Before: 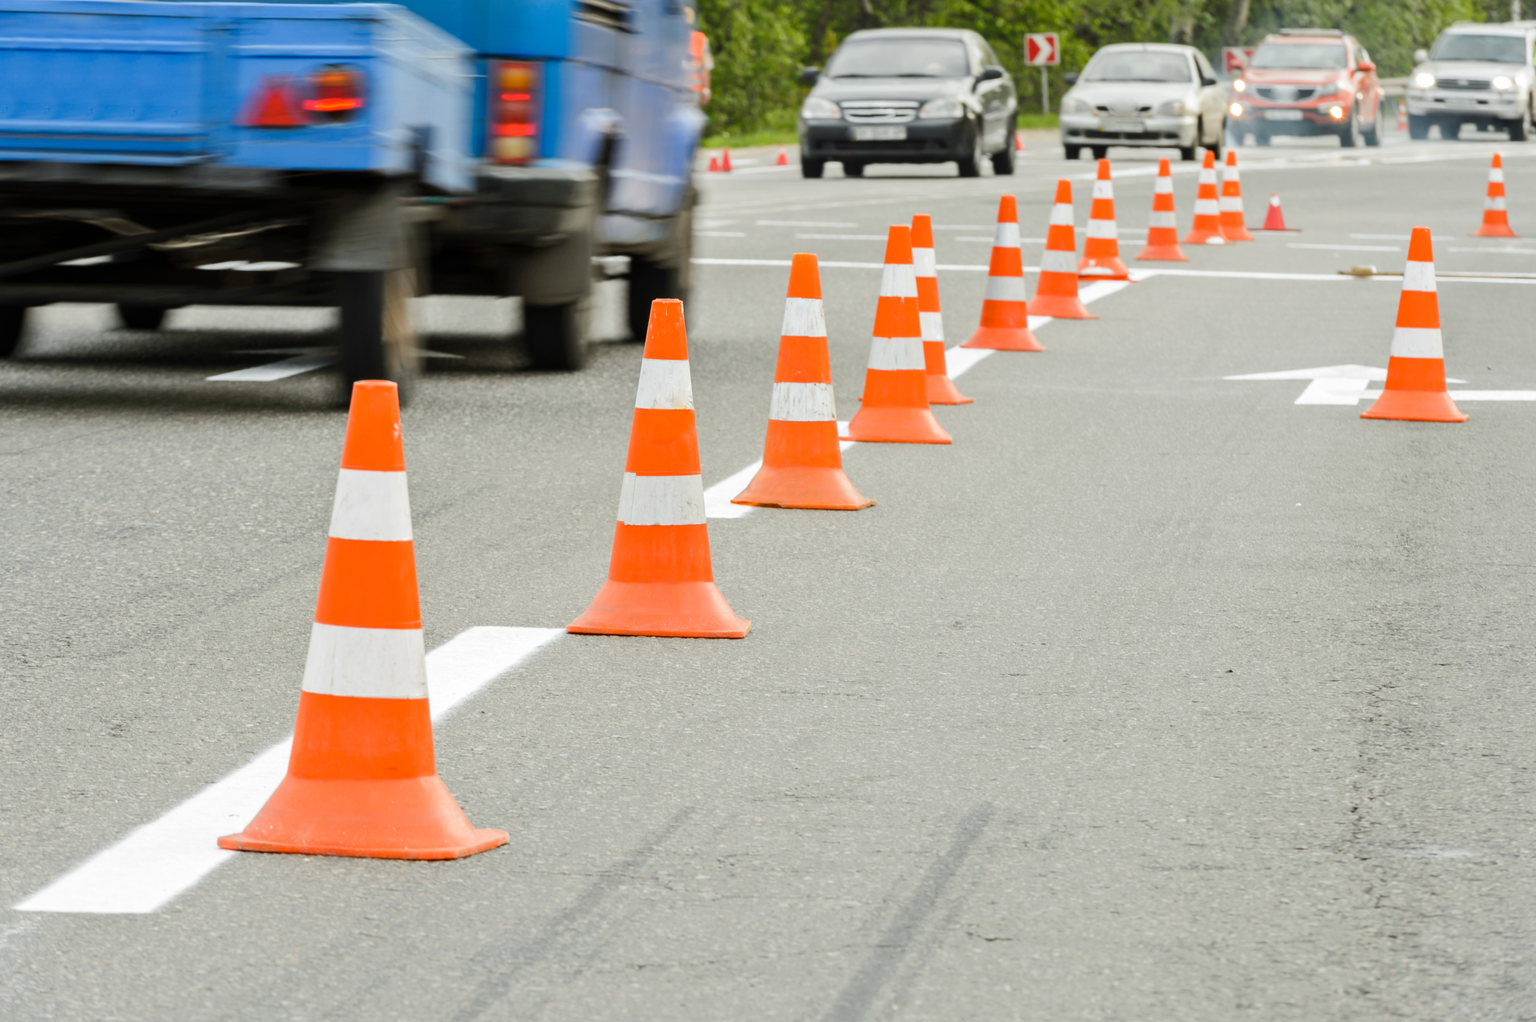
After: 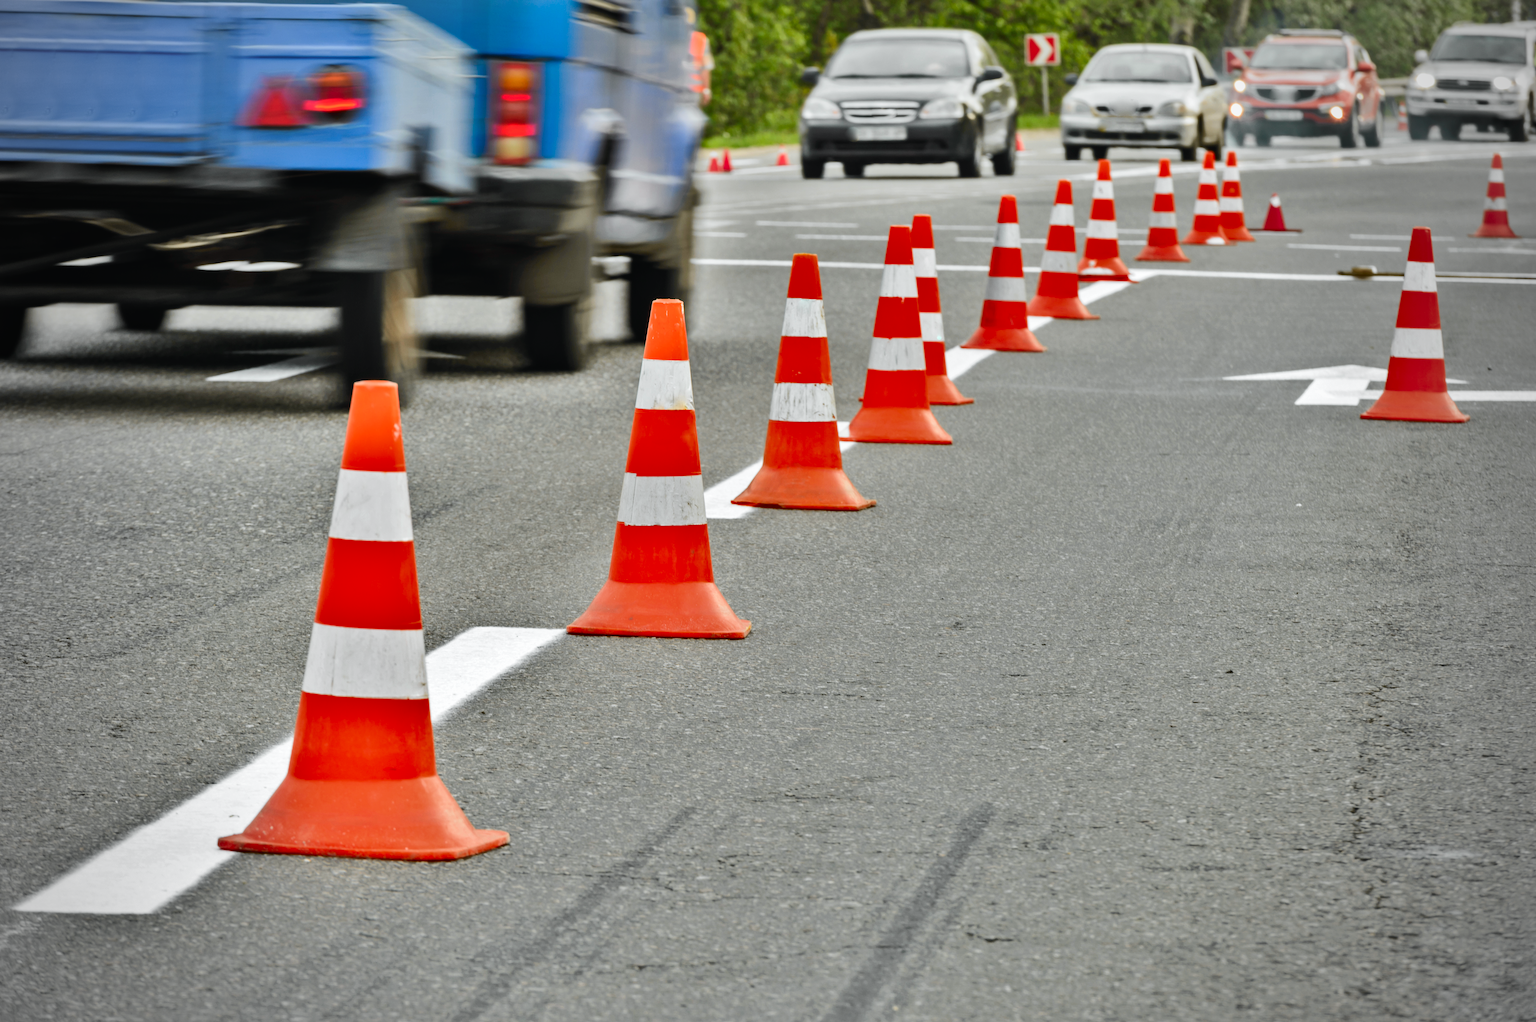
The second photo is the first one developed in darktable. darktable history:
shadows and highlights: radius 108.52, shadows 40.68, highlights -72.88, low approximation 0.01, soften with gaussian
tone curve: curves: ch0 [(0, 0.015) (0.037, 0.032) (0.131, 0.113) (0.275, 0.26) (0.497, 0.505) (0.617, 0.643) (0.704, 0.735) (0.813, 0.842) (0.911, 0.931) (0.997, 1)]; ch1 [(0, 0) (0.301, 0.3) (0.444, 0.438) (0.493, 0.494) (0.501, 0.5) (0.534, 0.543) (0.582, 0.605) (0.658, 0.687) (0.746, 0.79) (1, 1)]; ch2 [(0, 0) (0.246, 0.234) (0.36, 0.356) (0.415, 0.426) (0.476, 0.492) (0.502, 0.499) (0.525, 0.517) (0.533, 0.534) (0.586, 0.598) (0.634, 0.643) (0.706, 0.717) (0.853, 0.83) (1, 0.951)], color space Lab, independent channels, preserve colors none
vignetting: fall-off start 71.74%
